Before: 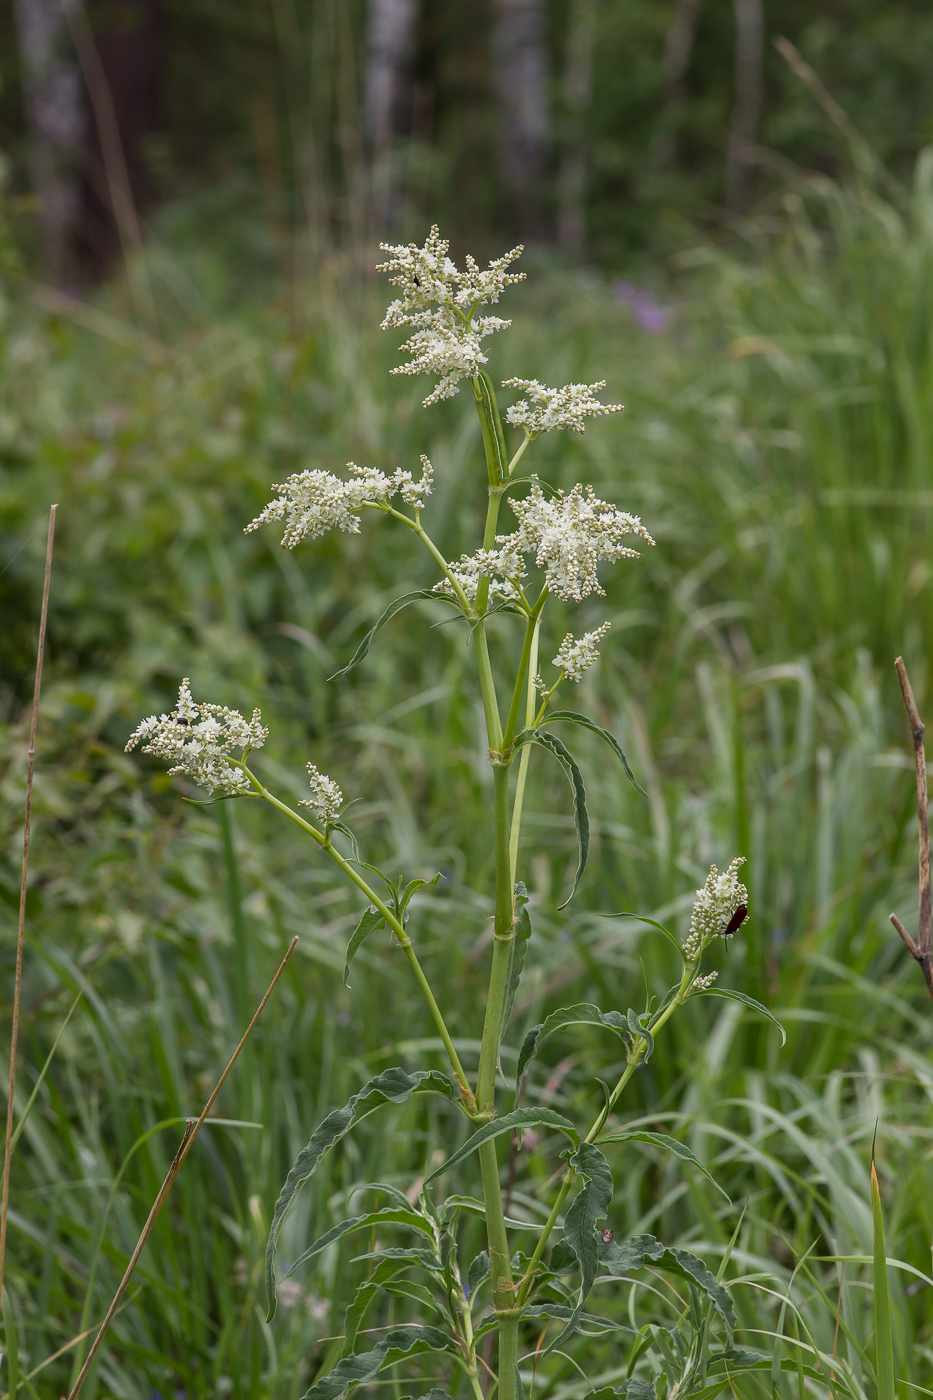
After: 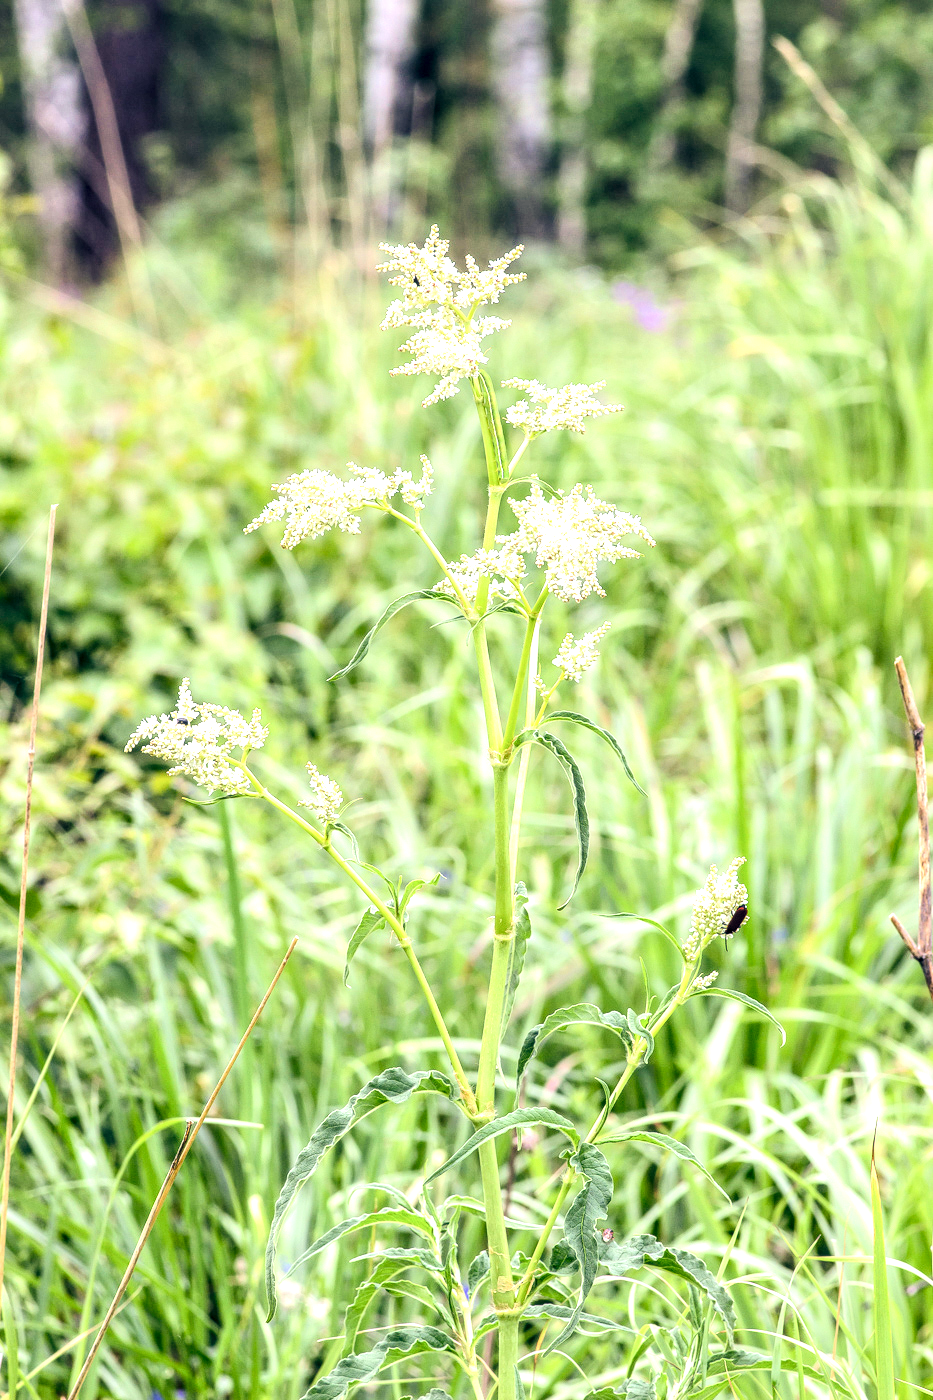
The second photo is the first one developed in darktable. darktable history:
exposure: black level correction -0.006, exposure 1 EV, compensate highlight preservation false
tone equalizer: -7 EV 0.141 EV, -6 EV 0.624 EV, -5 EV 1.13 EV, -4 EV 1.36 EV, -3 EV 1.16 EV, -2 EV 0.6 EV, -1 EV 0.16 EV, edges refinement/feathering 500, mask exposure compensation -1.57 EV, preserve details no
color balance rgb: shadows lift › luminance -41.009%, shadows lift › chroma 14.207%, shadows lift › hue 259.62°, perceptual saturation grading › global saturation 20%, perceptual saturation grading › highlights -25.548%, perceptual saturation grading › shadows 50.255%
local contrast: highlights 60%, shadows 59%, detail 160%
levels: levels [0.062, 0.494, 0.925]
